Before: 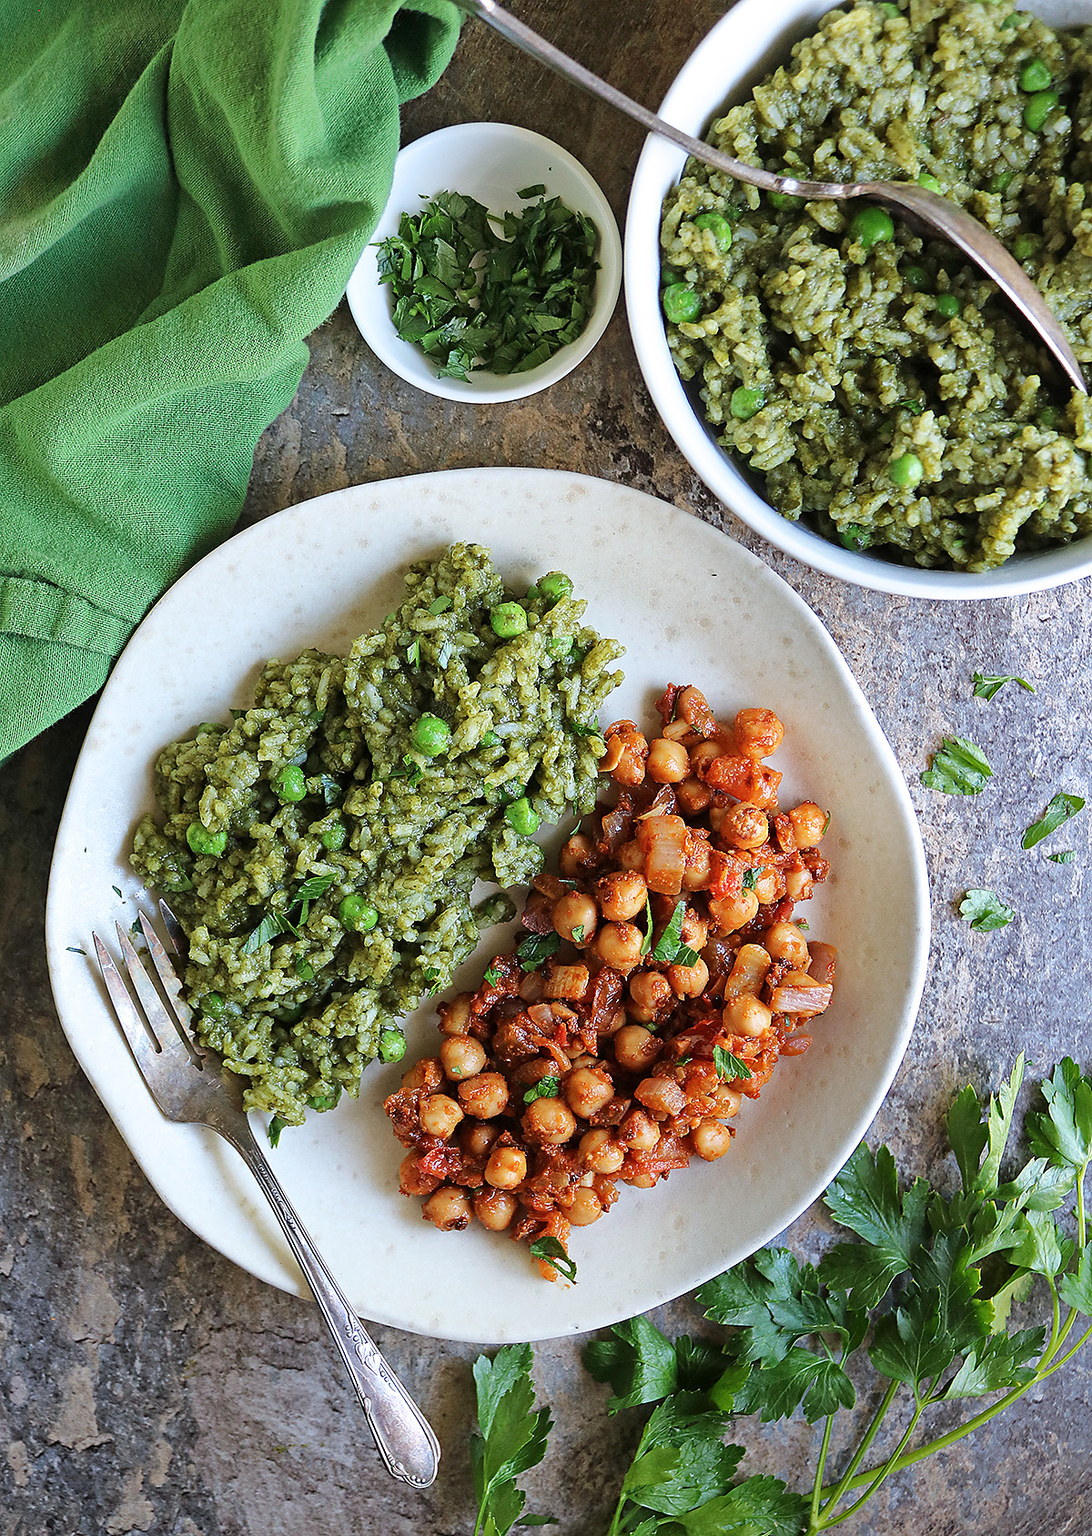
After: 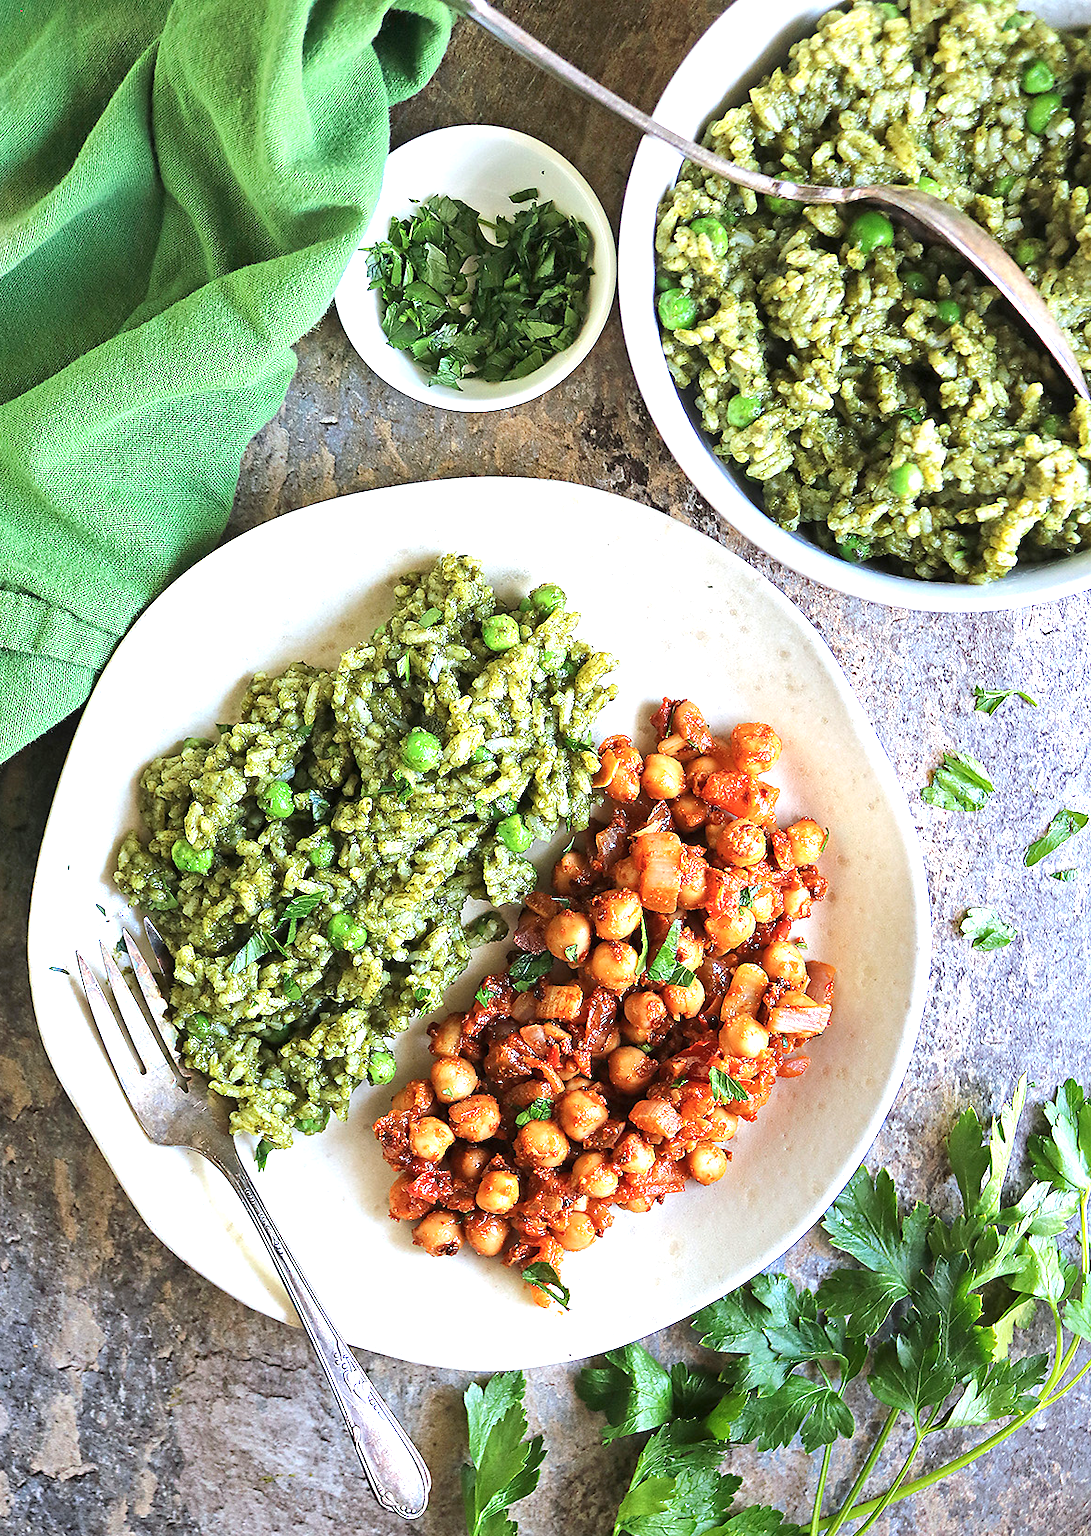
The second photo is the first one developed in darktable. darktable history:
exposure: black level correction 0, exposure 1 EV, compensate exposure bias true, compensate highlight preservation false
color balance rgb: on, module defaults
crop: left 1.743%, right 0.268%, bottom 2.011%
